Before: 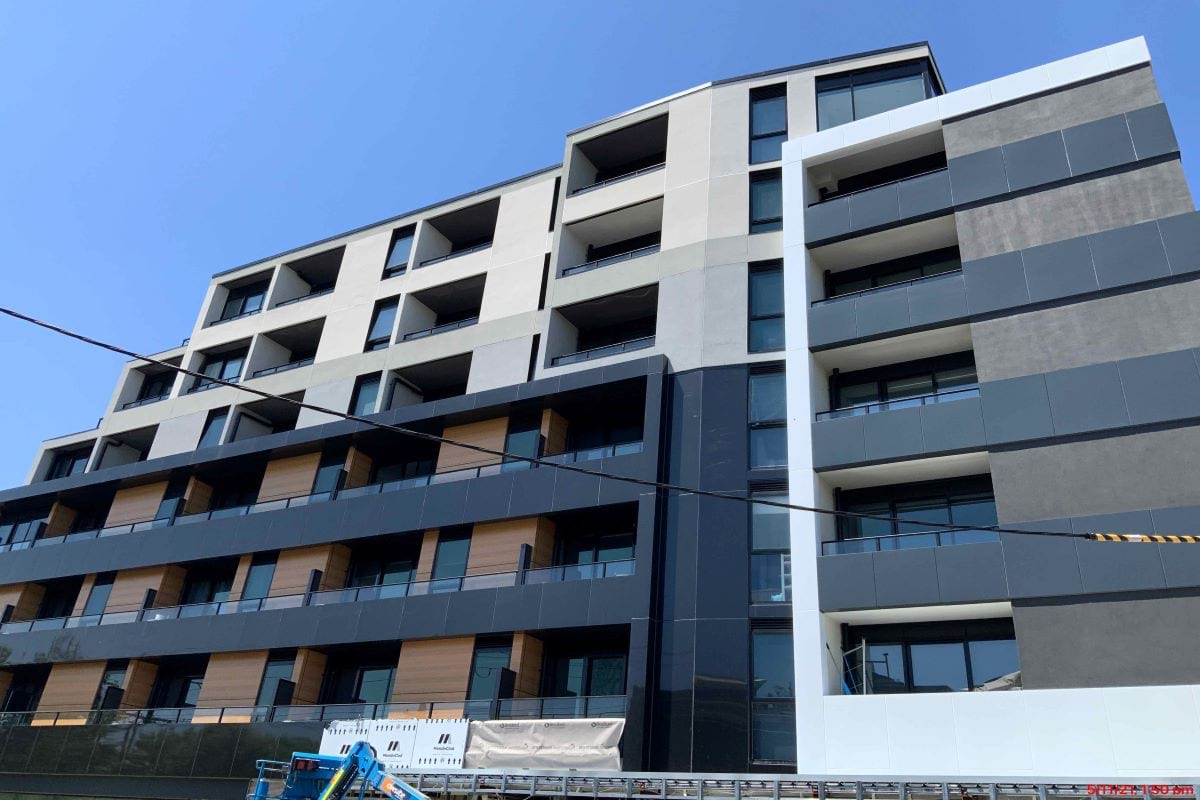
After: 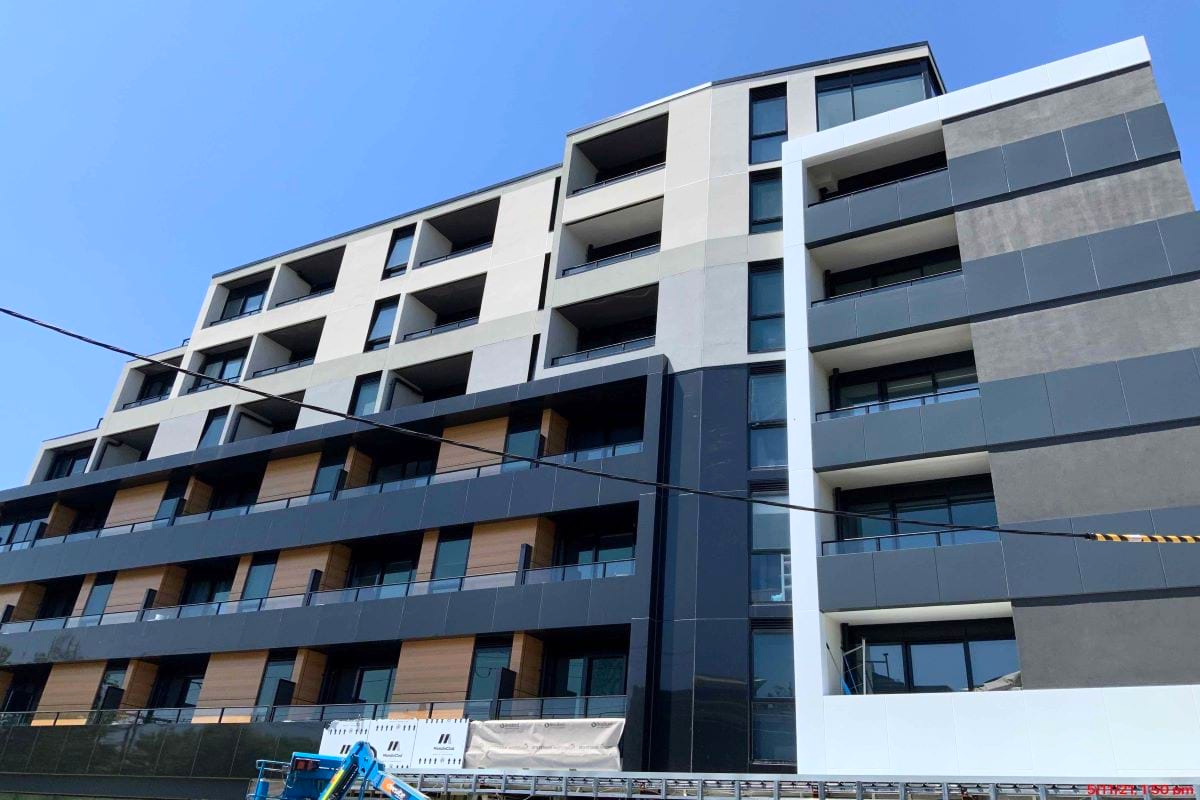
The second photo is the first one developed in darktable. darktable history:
contrast brightness saturation: contrast 0.101, brightness 0.035, saturation 0.094
